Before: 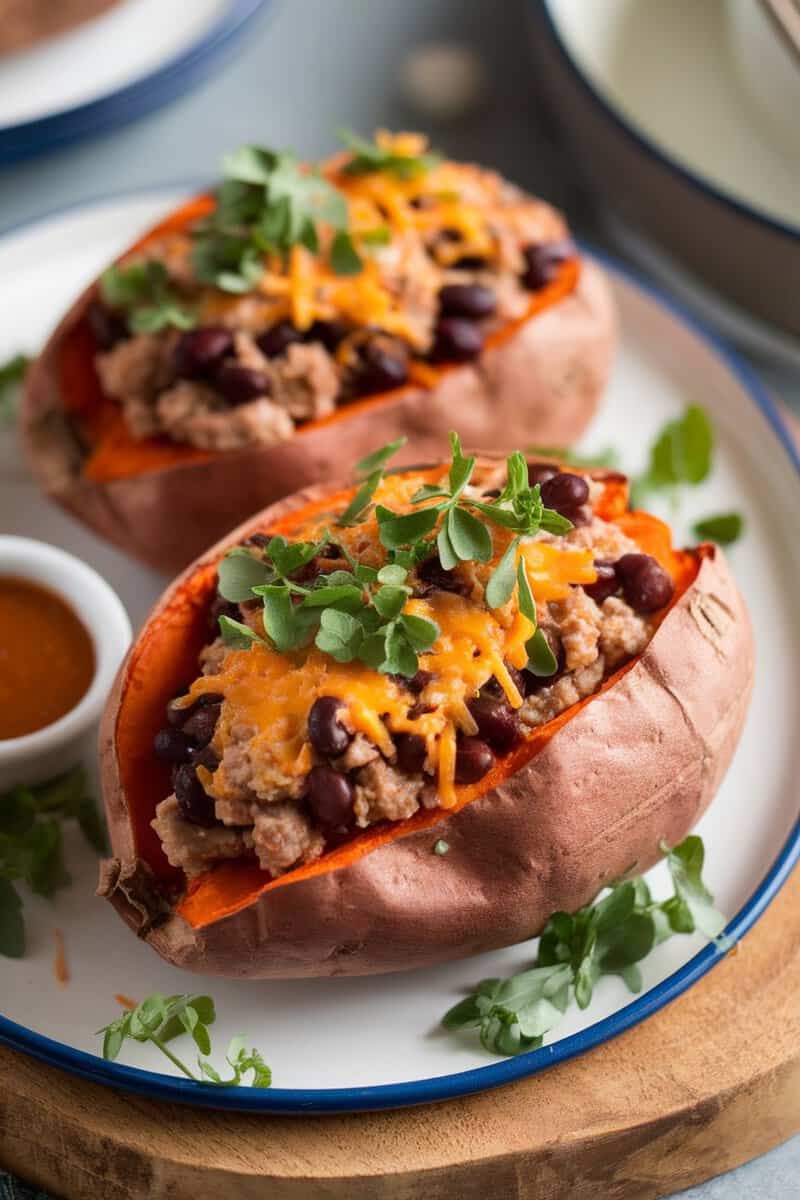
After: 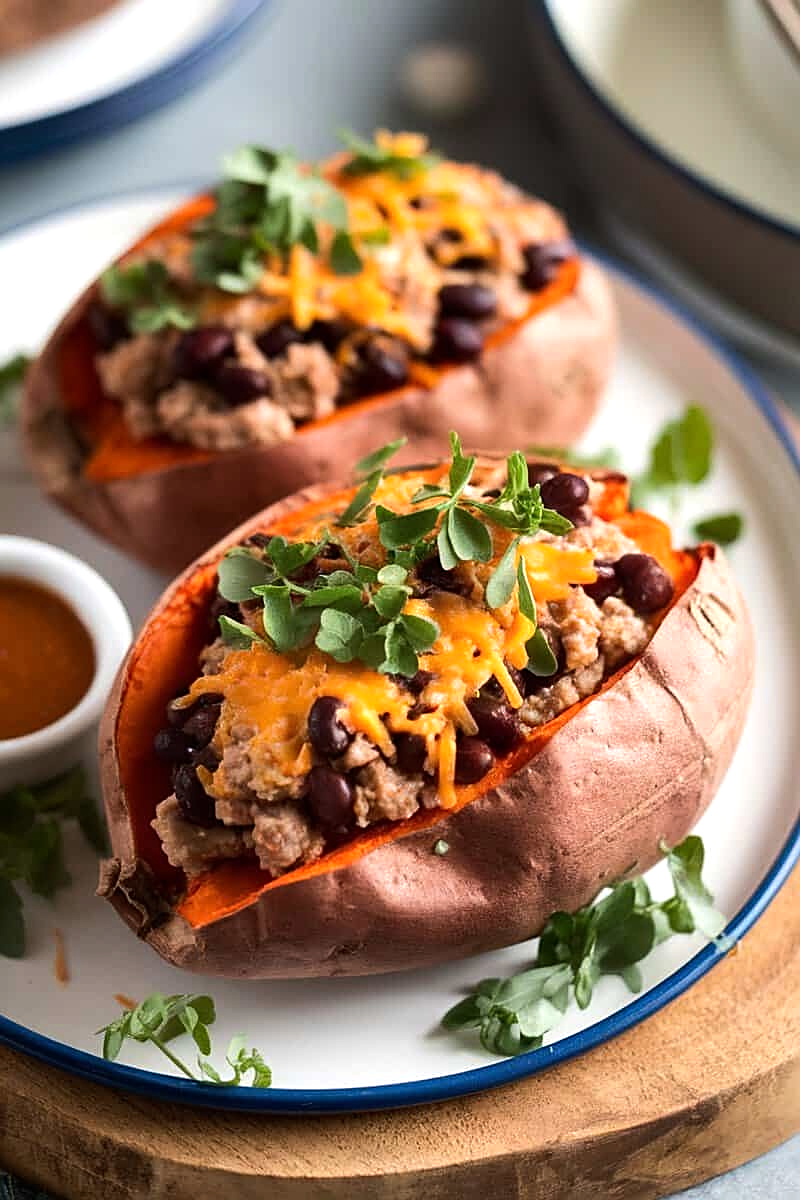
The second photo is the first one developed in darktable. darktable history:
tone equalizer: -8 EV -0.45 EV, -7 EV -0.414 EV, -6 EV -0.299 EV, -5 EV -0.26 EV, -3 EV 0.213 EV, -2 EV 0.349 EV, -1 EV 0.407 EV, +0 EV 0.414 EV, edges refinement/feathering 500, mask exposure compensation -1.57 EV, preserve details no
sharpen: on, module defaults
